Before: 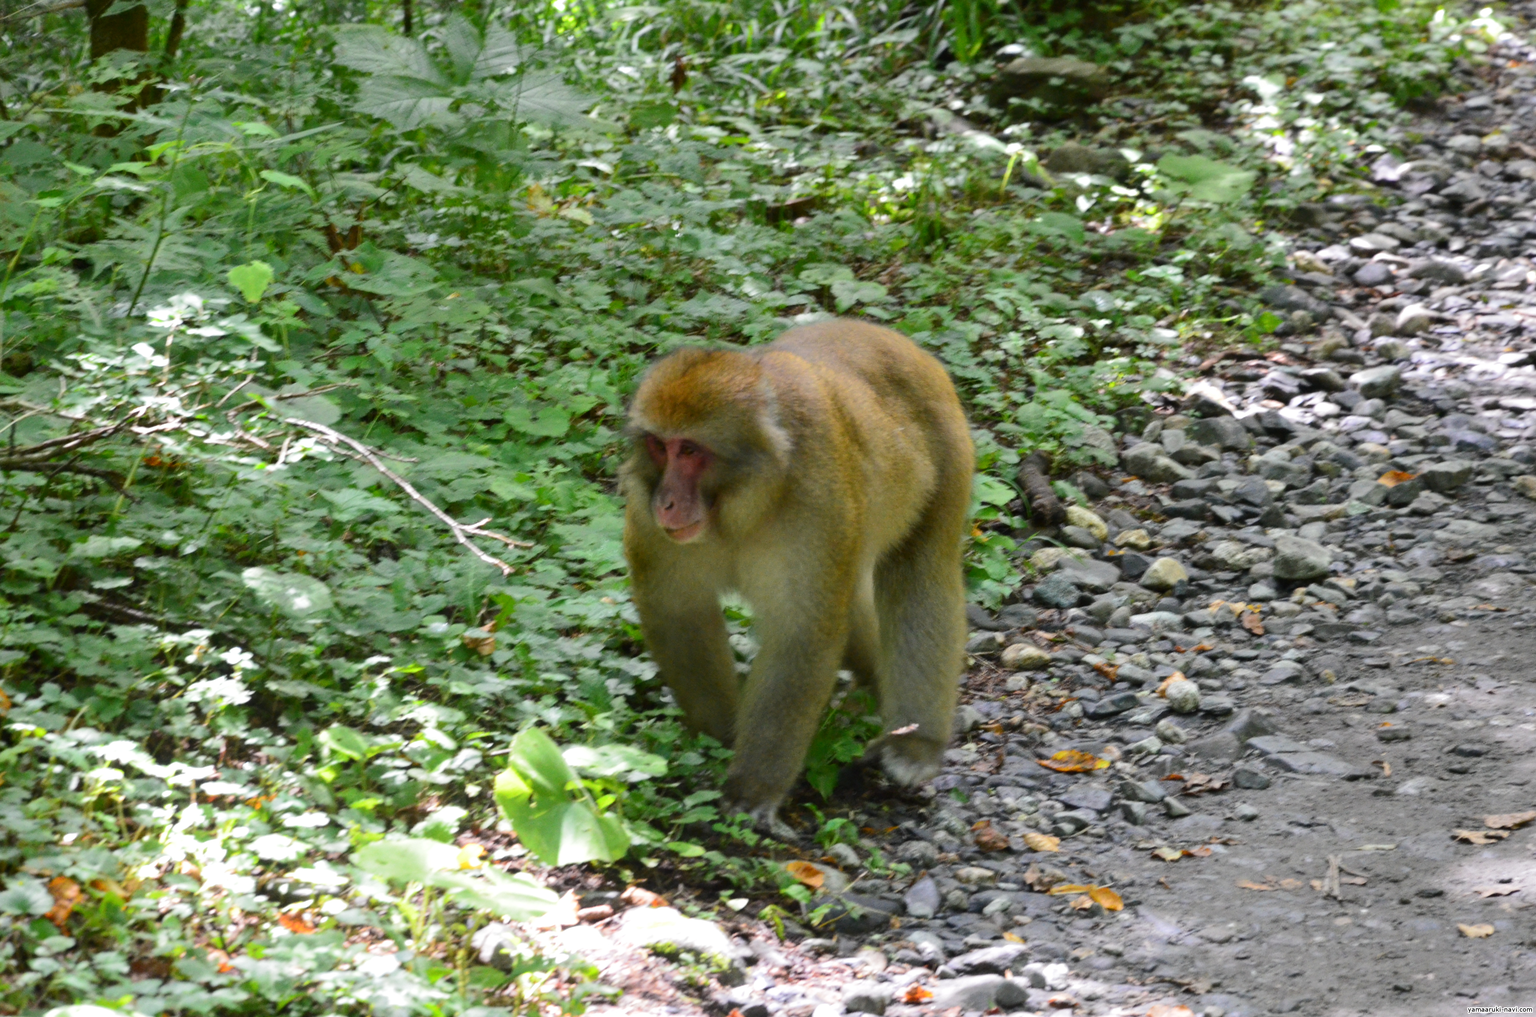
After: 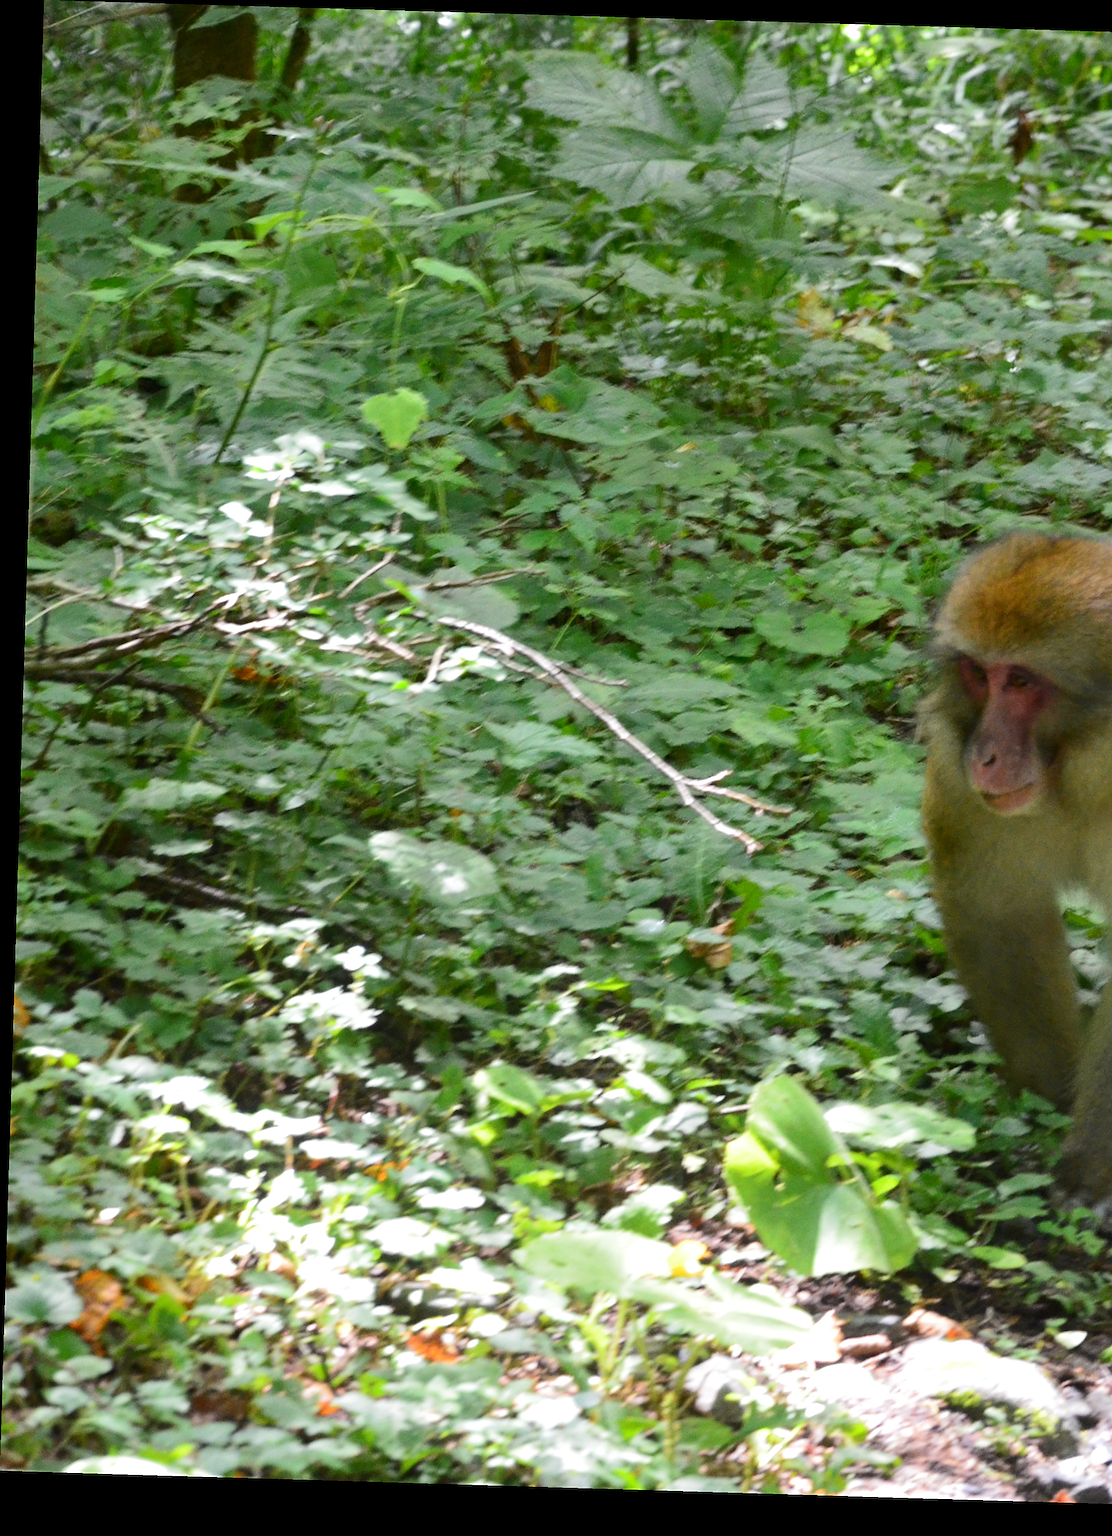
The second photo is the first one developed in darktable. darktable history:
crop and rotate: left 0%, top 0%, right 50.845%
sharpen: on, module defaults
rotate and perspective: rotation 1.72°, automatic cropping off
shadows and highlights: shadows 4.1, highlights -17.6, soften with gaussian
